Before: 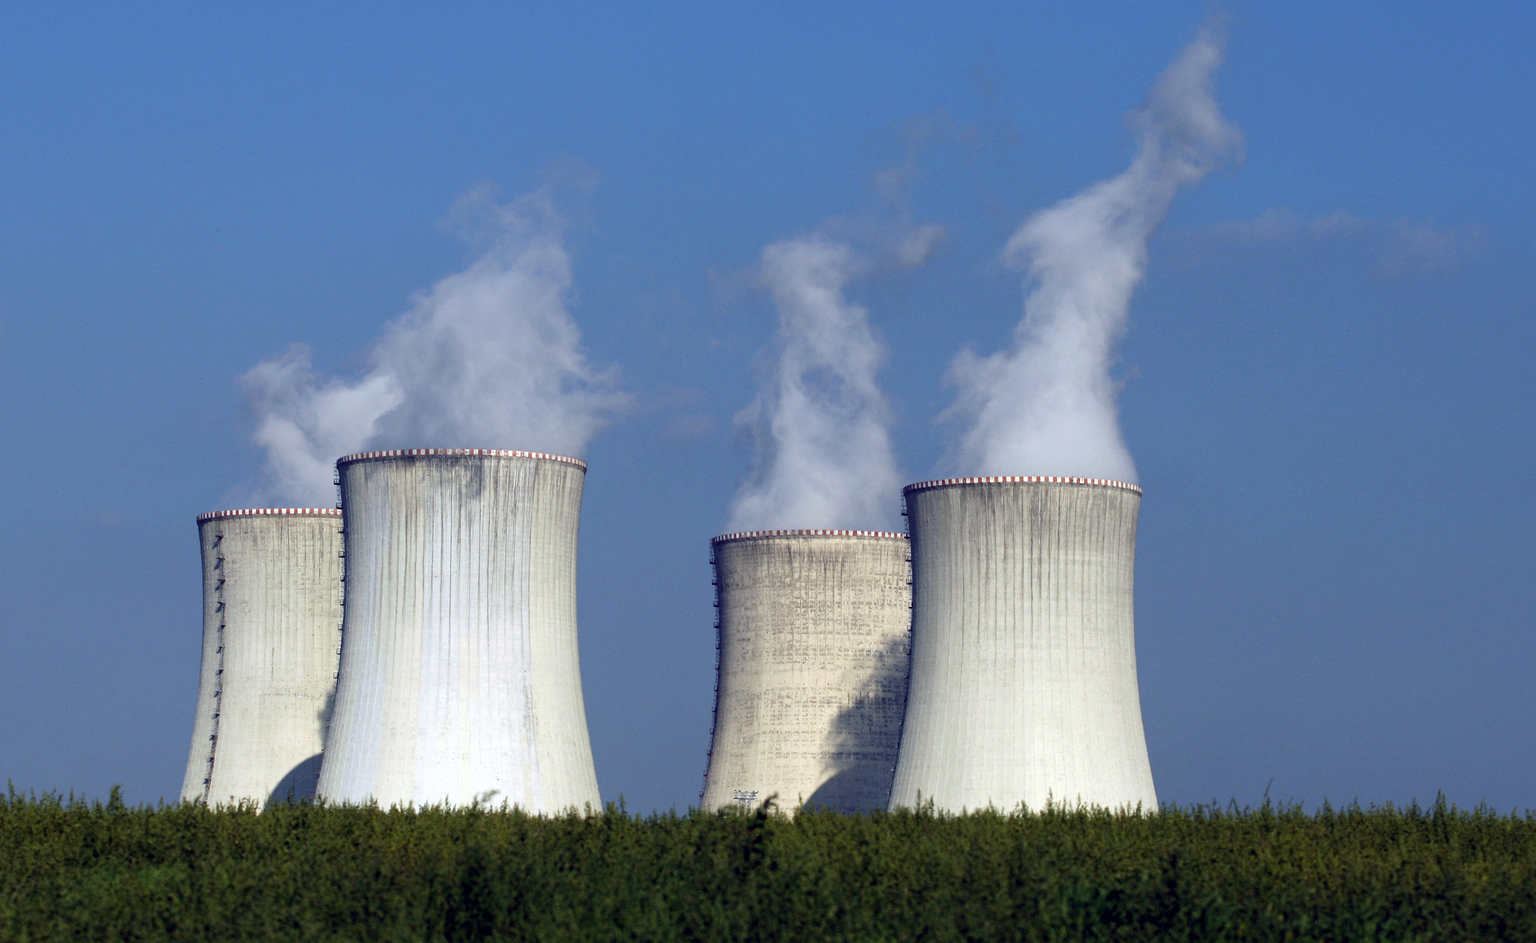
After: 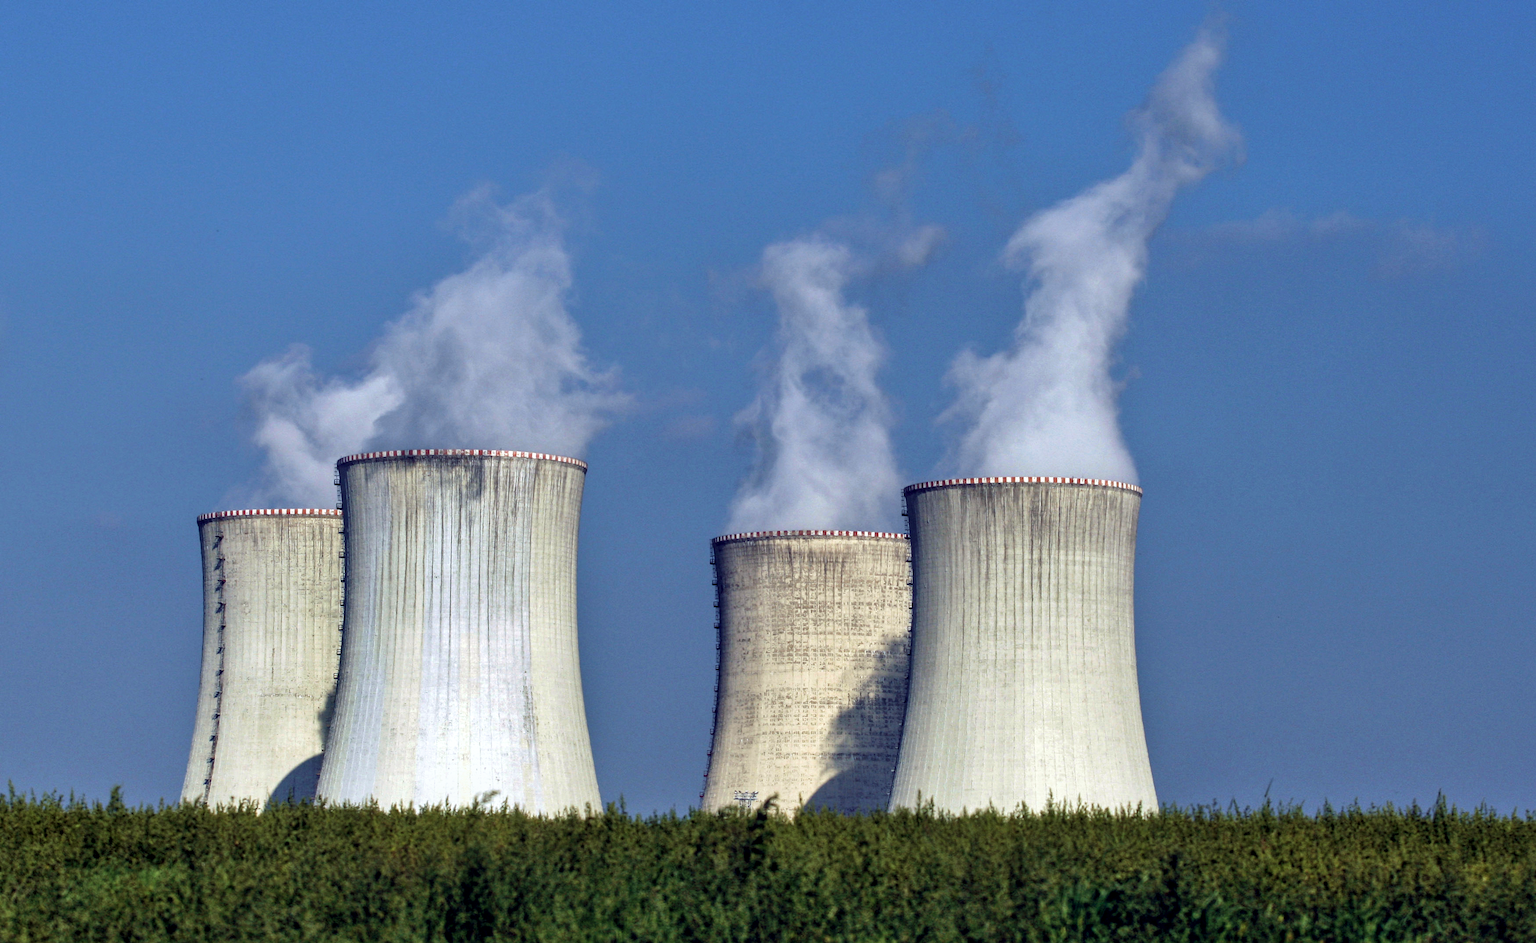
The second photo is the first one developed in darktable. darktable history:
shadows and highlights: white point adjustment 0.047, soften with gaussian
velvia: strength 24.45%
local contrast: detail 130%
